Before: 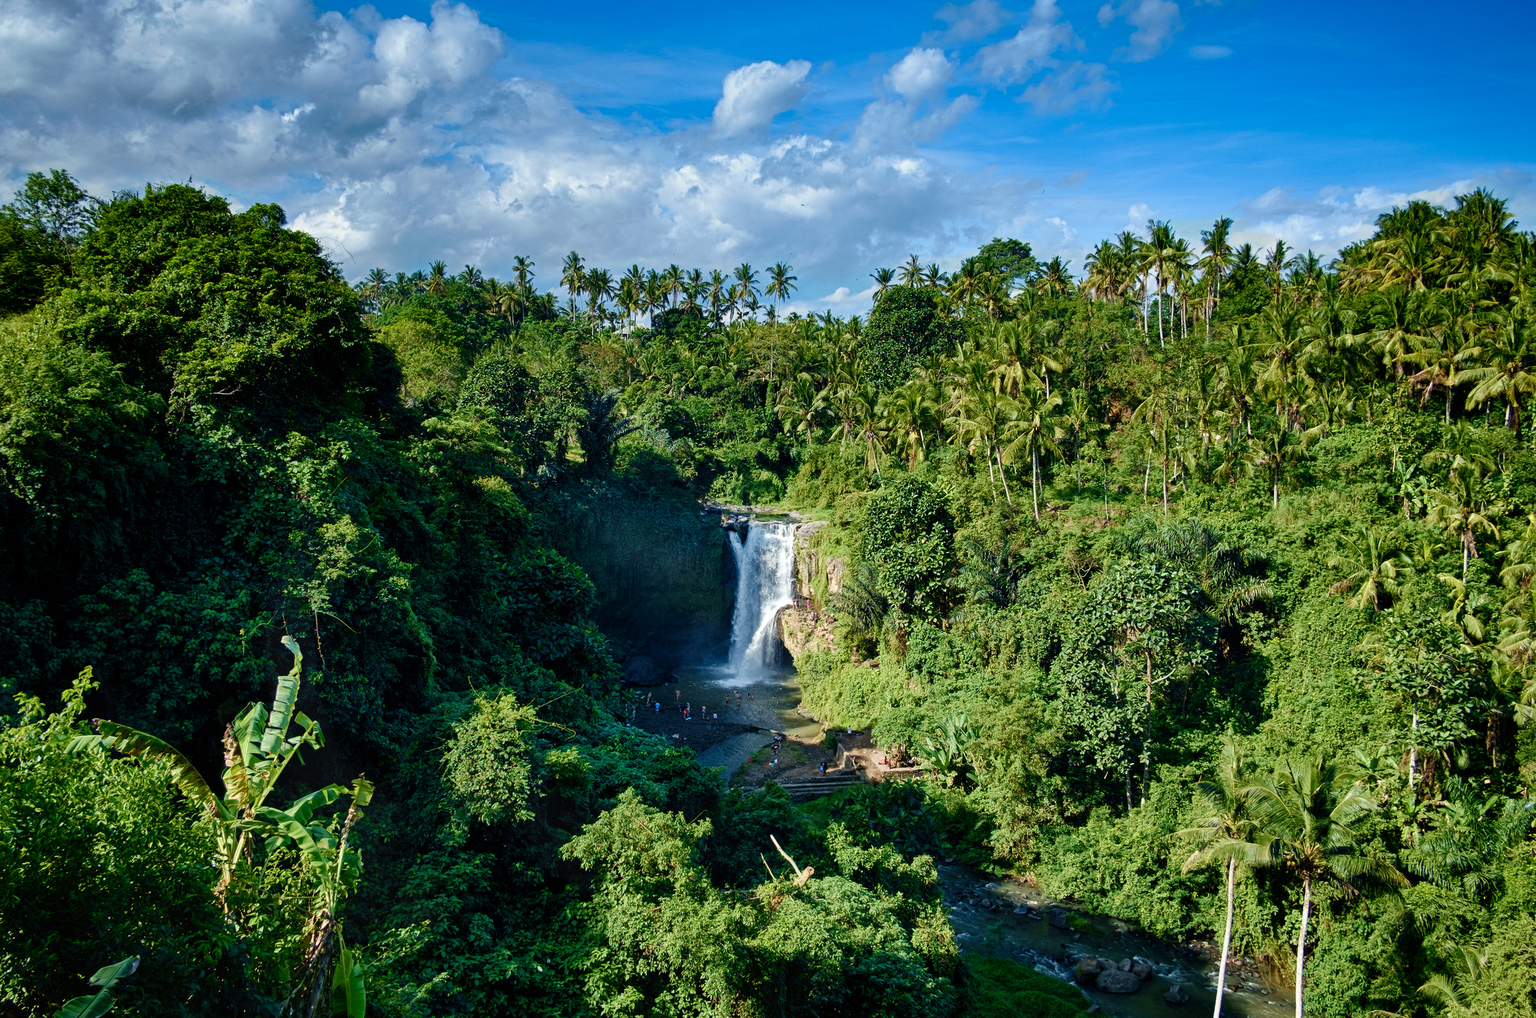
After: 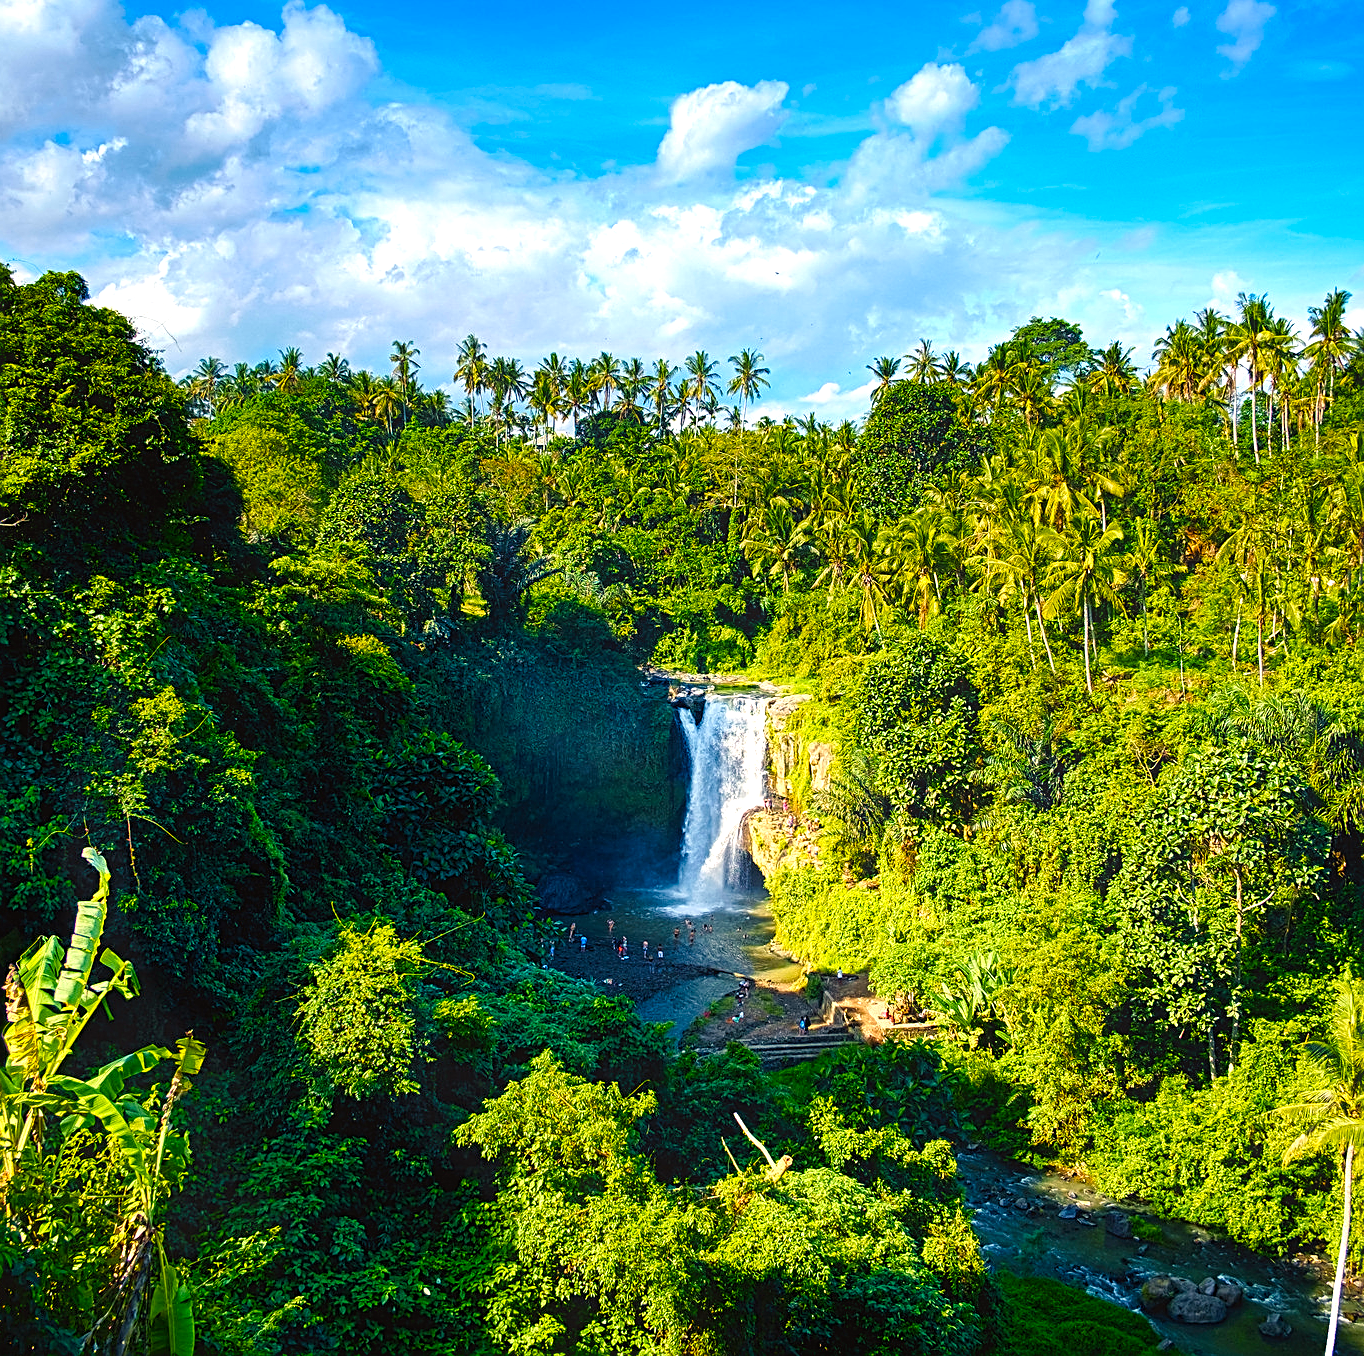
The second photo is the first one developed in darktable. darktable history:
exposure: black level correction 0, exposure 1 EV, compensate highlight preservation false
crop and rotate: left 14.321%, right 19.033%
color balance rgb: power › luminance -3.664%, power › chroma 0.58%, power › hue 42.29°, highlights gain › chroma 3.7%, highlights gain › hue 57.56°, shadows fall-off 101.552%, perceptual saturation grading › global saturation 30.437%, mask middle-gray fulcrum 21.704%, global vibrance 20%
sharpen: on, module defaults
contrast equalizer: y [[0.439, 0.44, 0.442, 0.457, 0.493, 0.498], [0.5 ×6], [0.5 ×6], [0 ×6], [0 ×6]]
